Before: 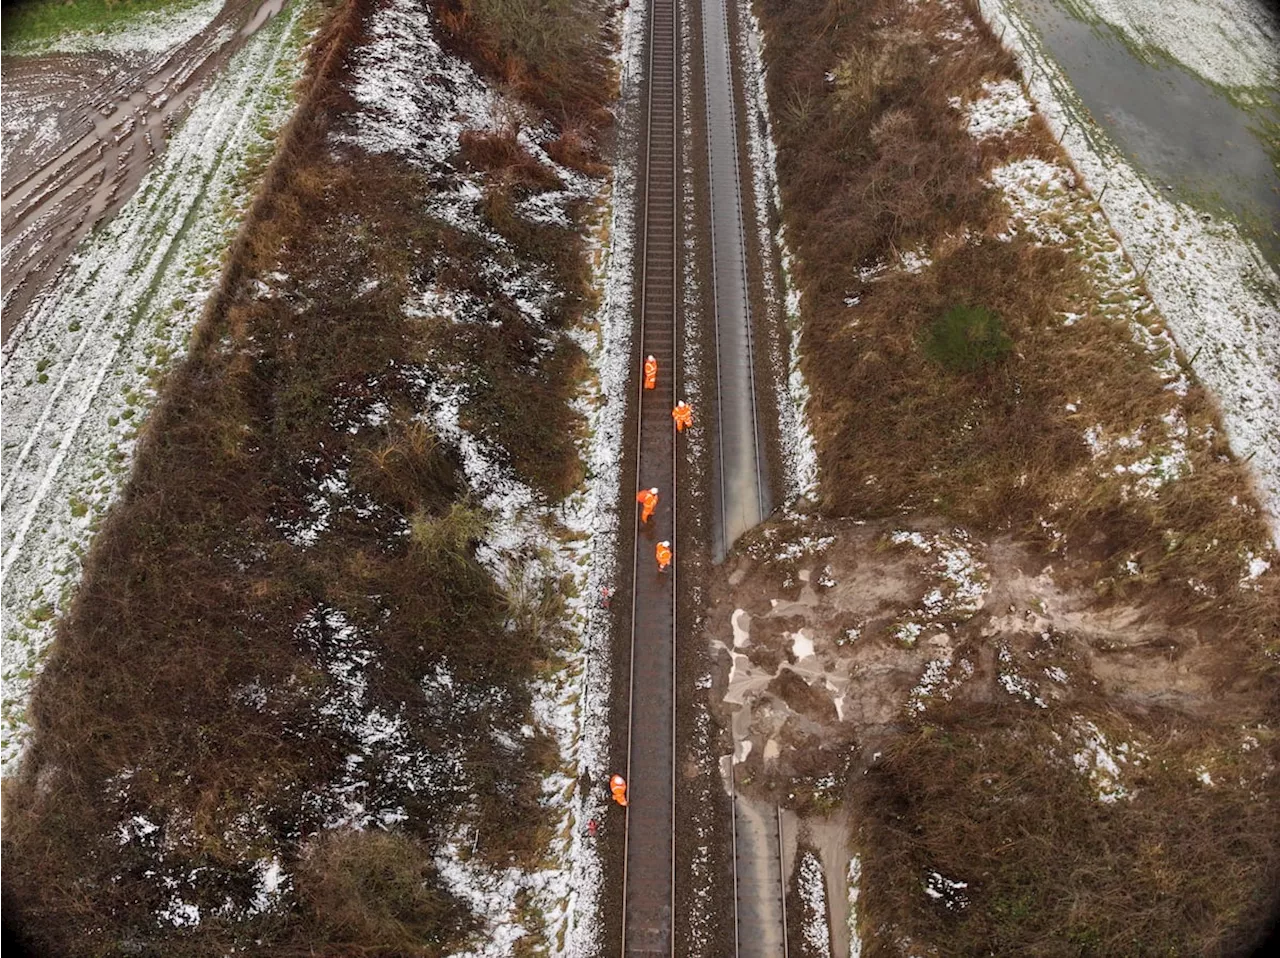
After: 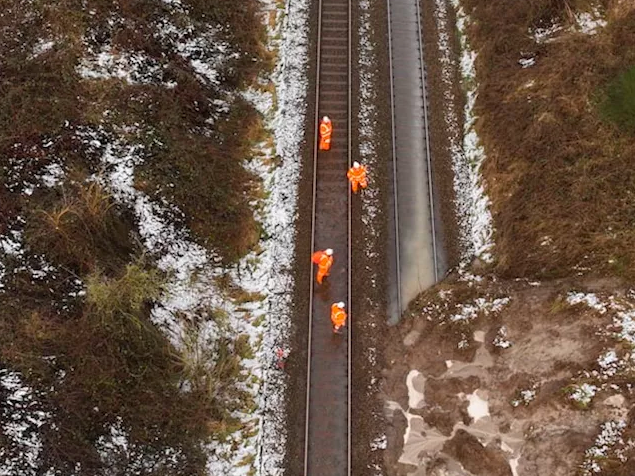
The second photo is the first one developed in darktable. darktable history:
crop: left 25.469%, top 24.956%, right 24.885%, bottom 25.326%
contrast brightness saturation: saturation 0.125
